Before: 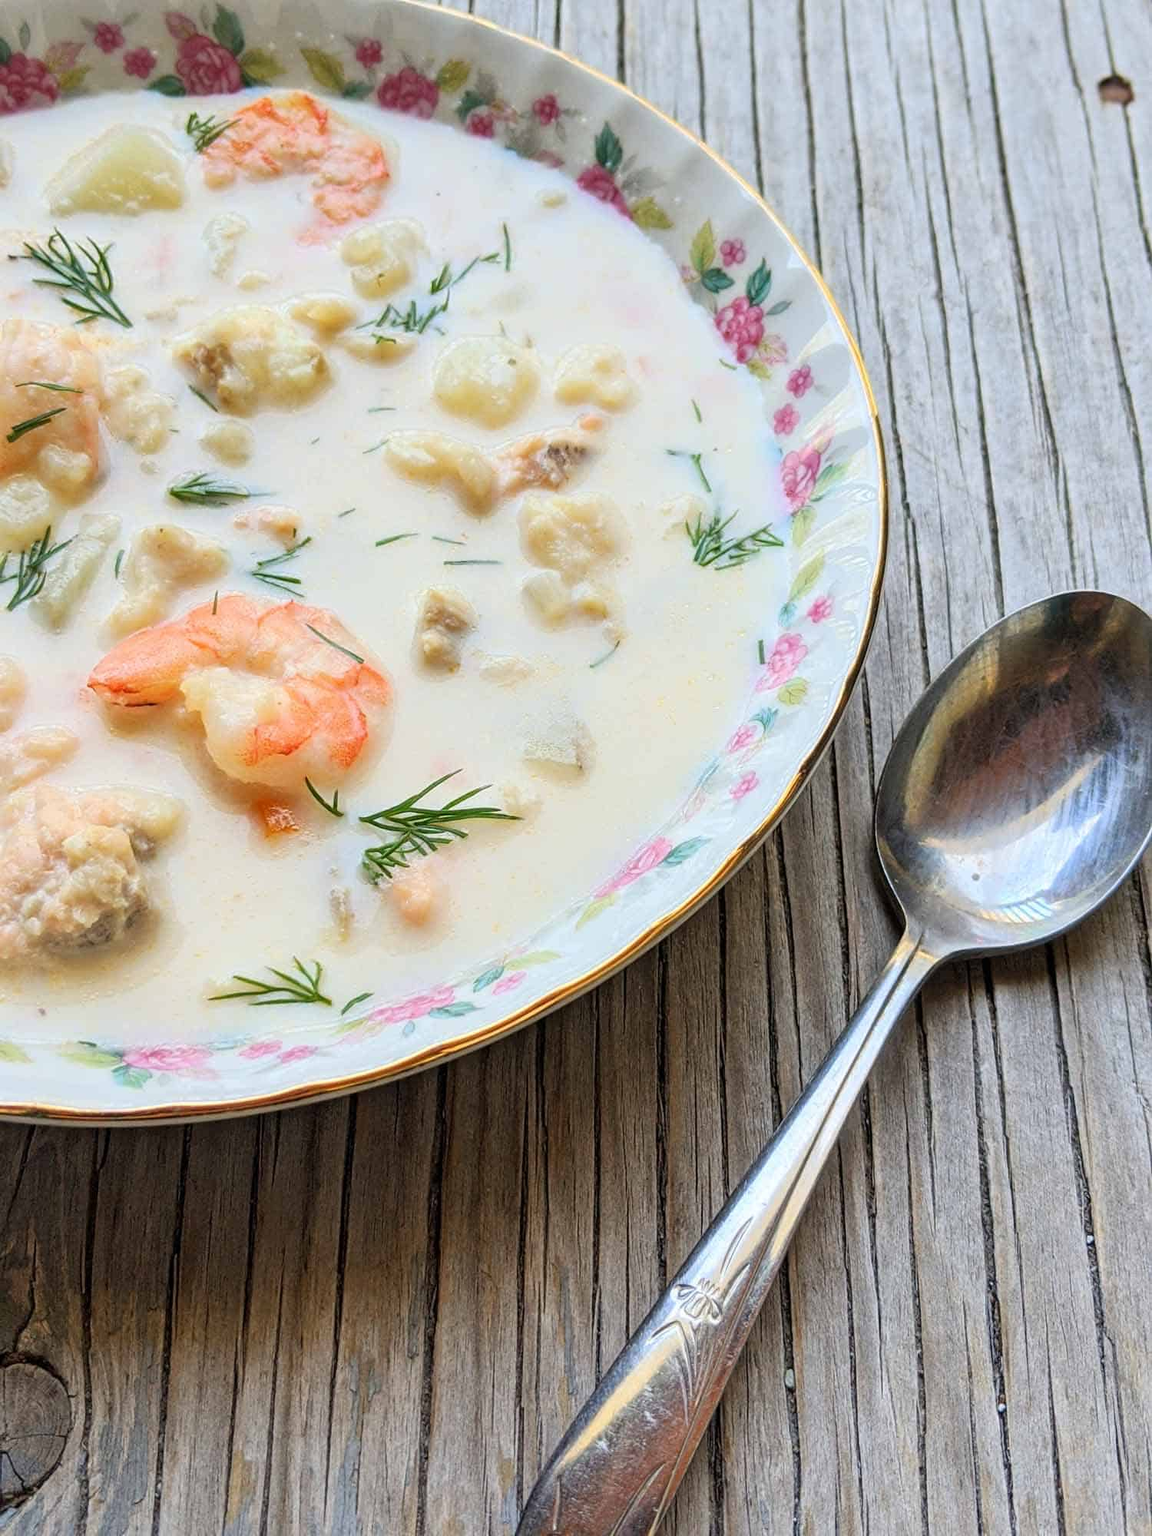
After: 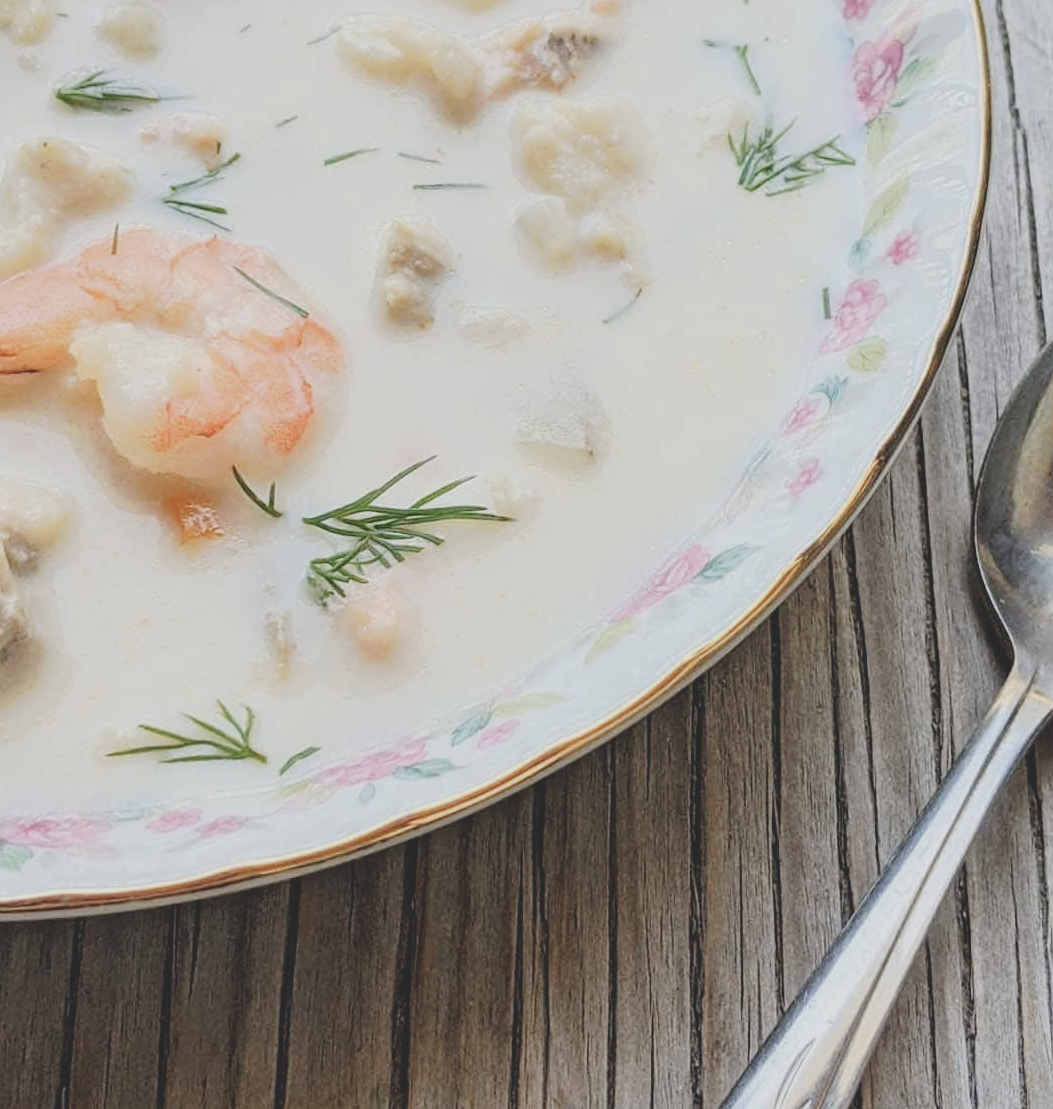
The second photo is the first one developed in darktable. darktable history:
exposure: exposure -0.236 EV, compensate exposure bias true, compensate highlight preservation false
crop: left 11.022%, top 27.327%, right 18.289%, bottom 17.216%
tone curve: curves: ch0 [(0, 0) (0.003, 0.112) (0.011, 0.115) (0.025, 0.111) (0.044, 0.114) (0.069, 0.126) (0.1, 0.144) (0.136, 0.164) (0.177, 0.196) (0.224, 0.249) (0.277, 0.316) (0.335, 0.401) (0.399, 0.487) (0.468, 0.571) (0.543, 0.647) (0.623, 0.728) (0.709, 0.795) (0.801, 0.866) (0.898, 0.933) (1, 1)], preserve colors none
contrast brightness saturation: contrast -0.251, saturation -0.441
